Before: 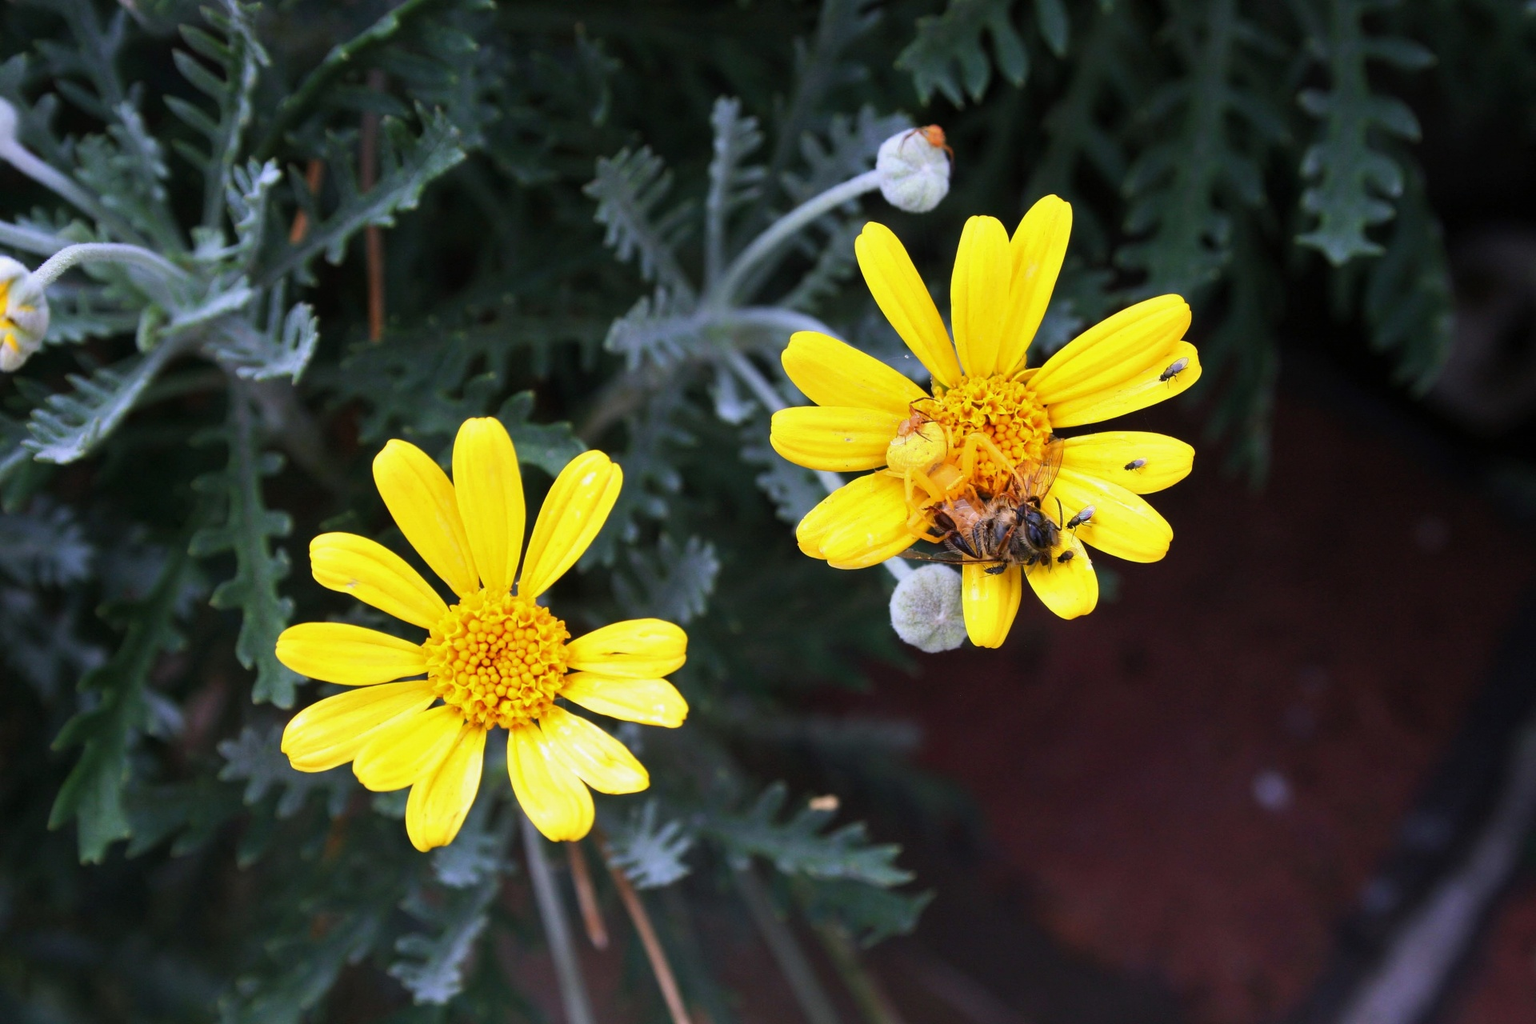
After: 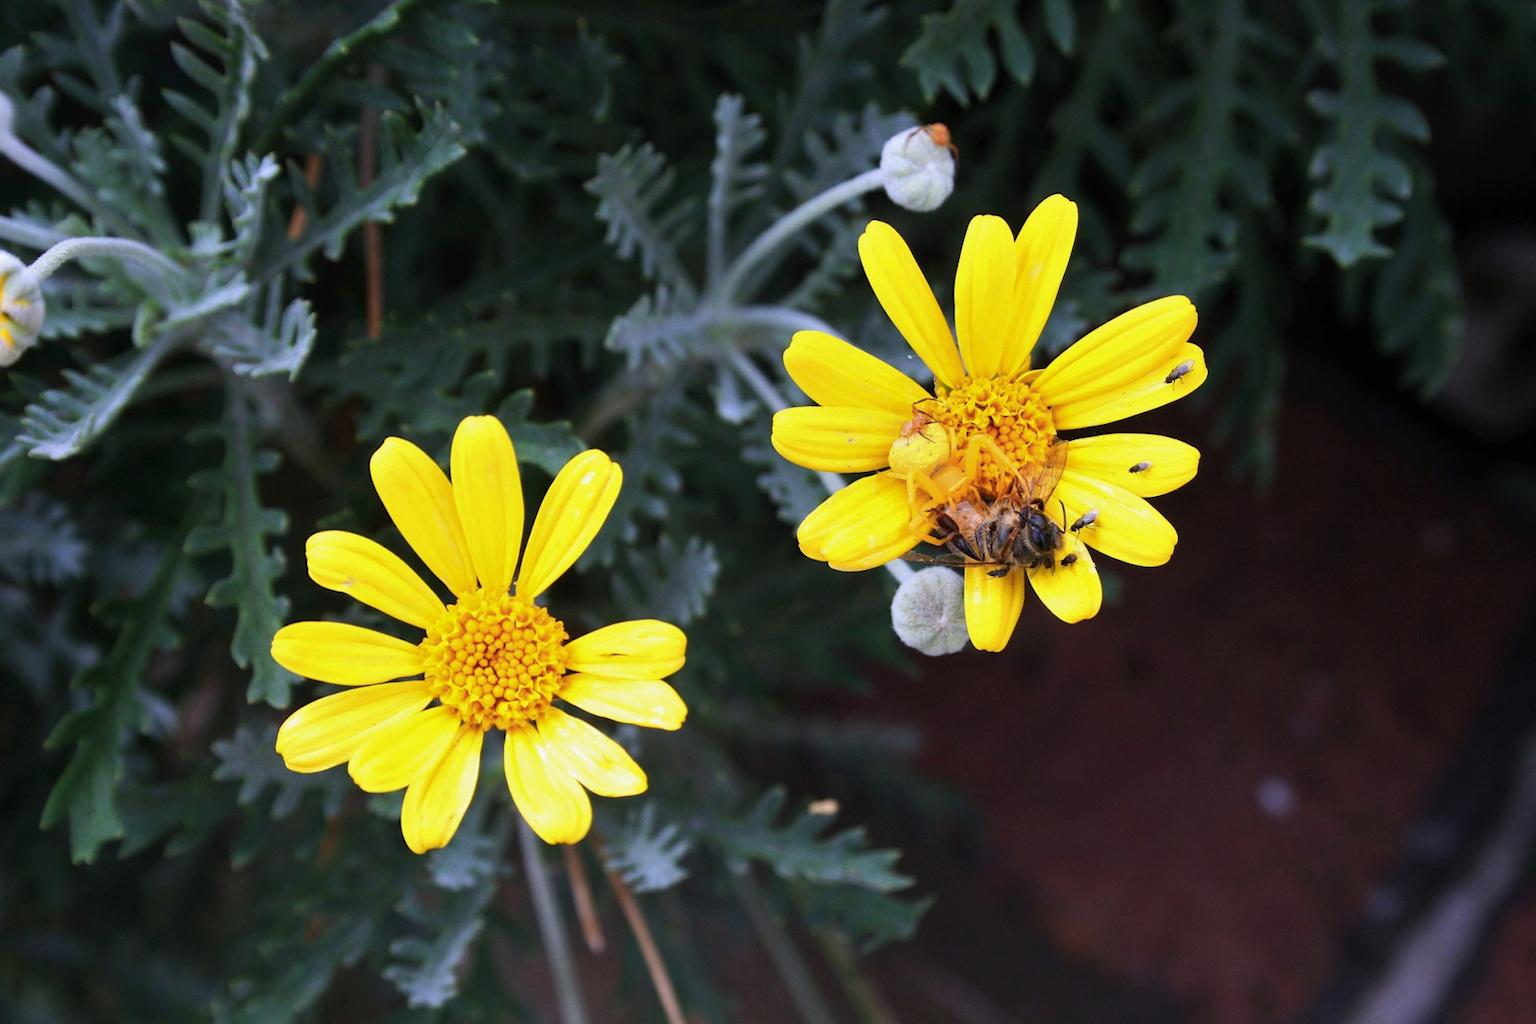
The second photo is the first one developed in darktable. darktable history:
color zones: curves: ch1 [(0.077, 0.436) (0.25, 0.5) (0.75, 0.5)]
crop and rotate: angle -0.352°
